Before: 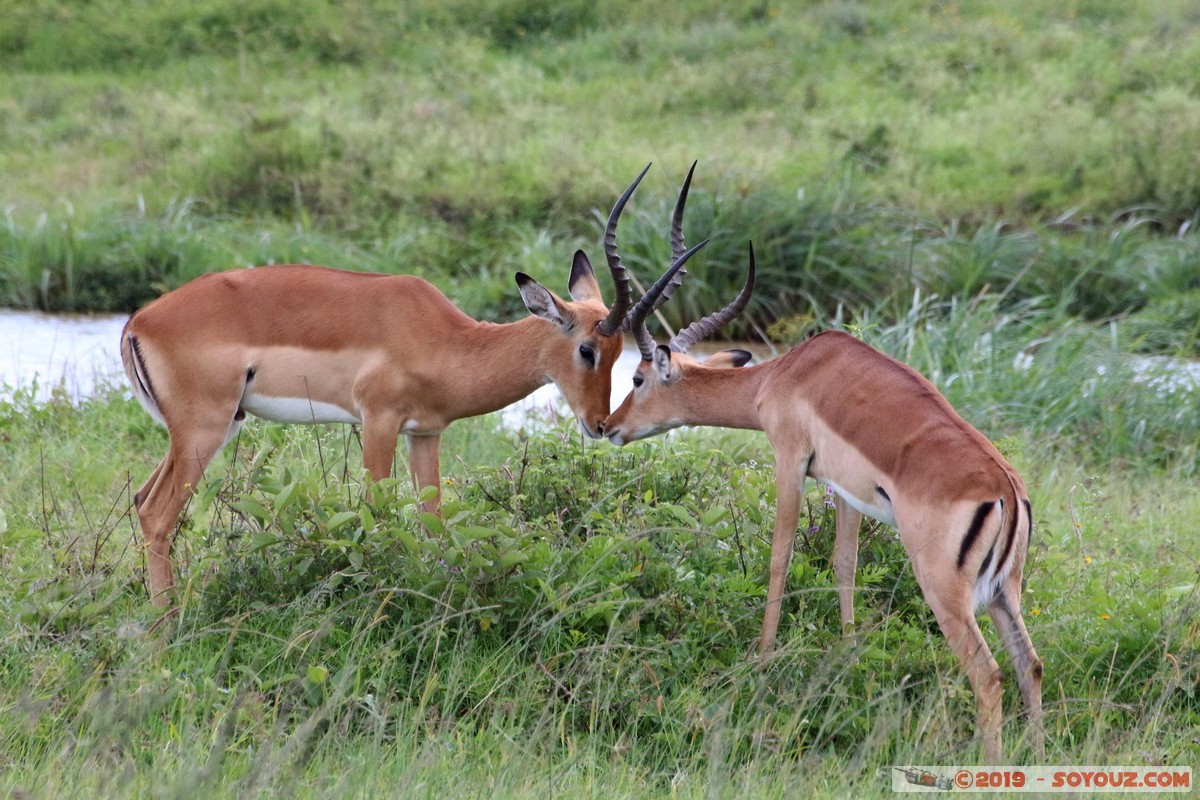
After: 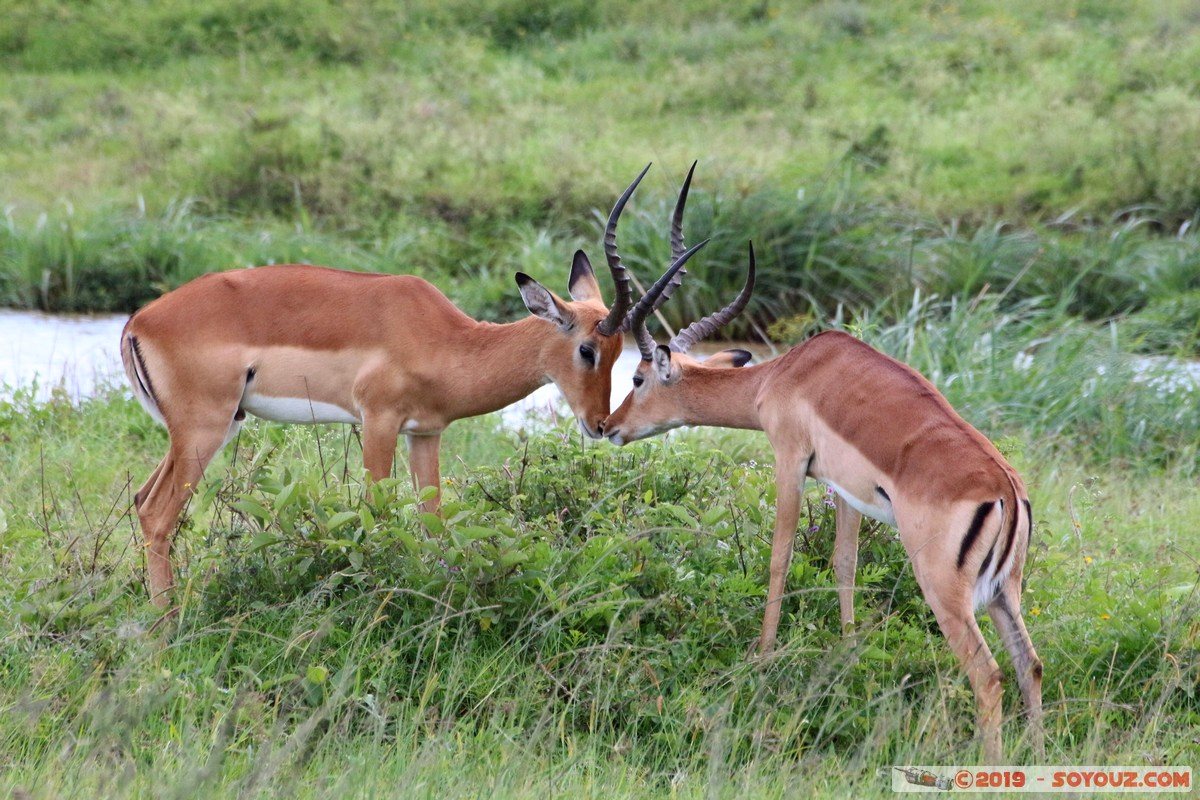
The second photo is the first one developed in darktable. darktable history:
contrast brightness saturation: contrast 0.099, brightness 0.037, saturation 0.087
exposure: compensate exposure bias true, compensate highlight preservation false
